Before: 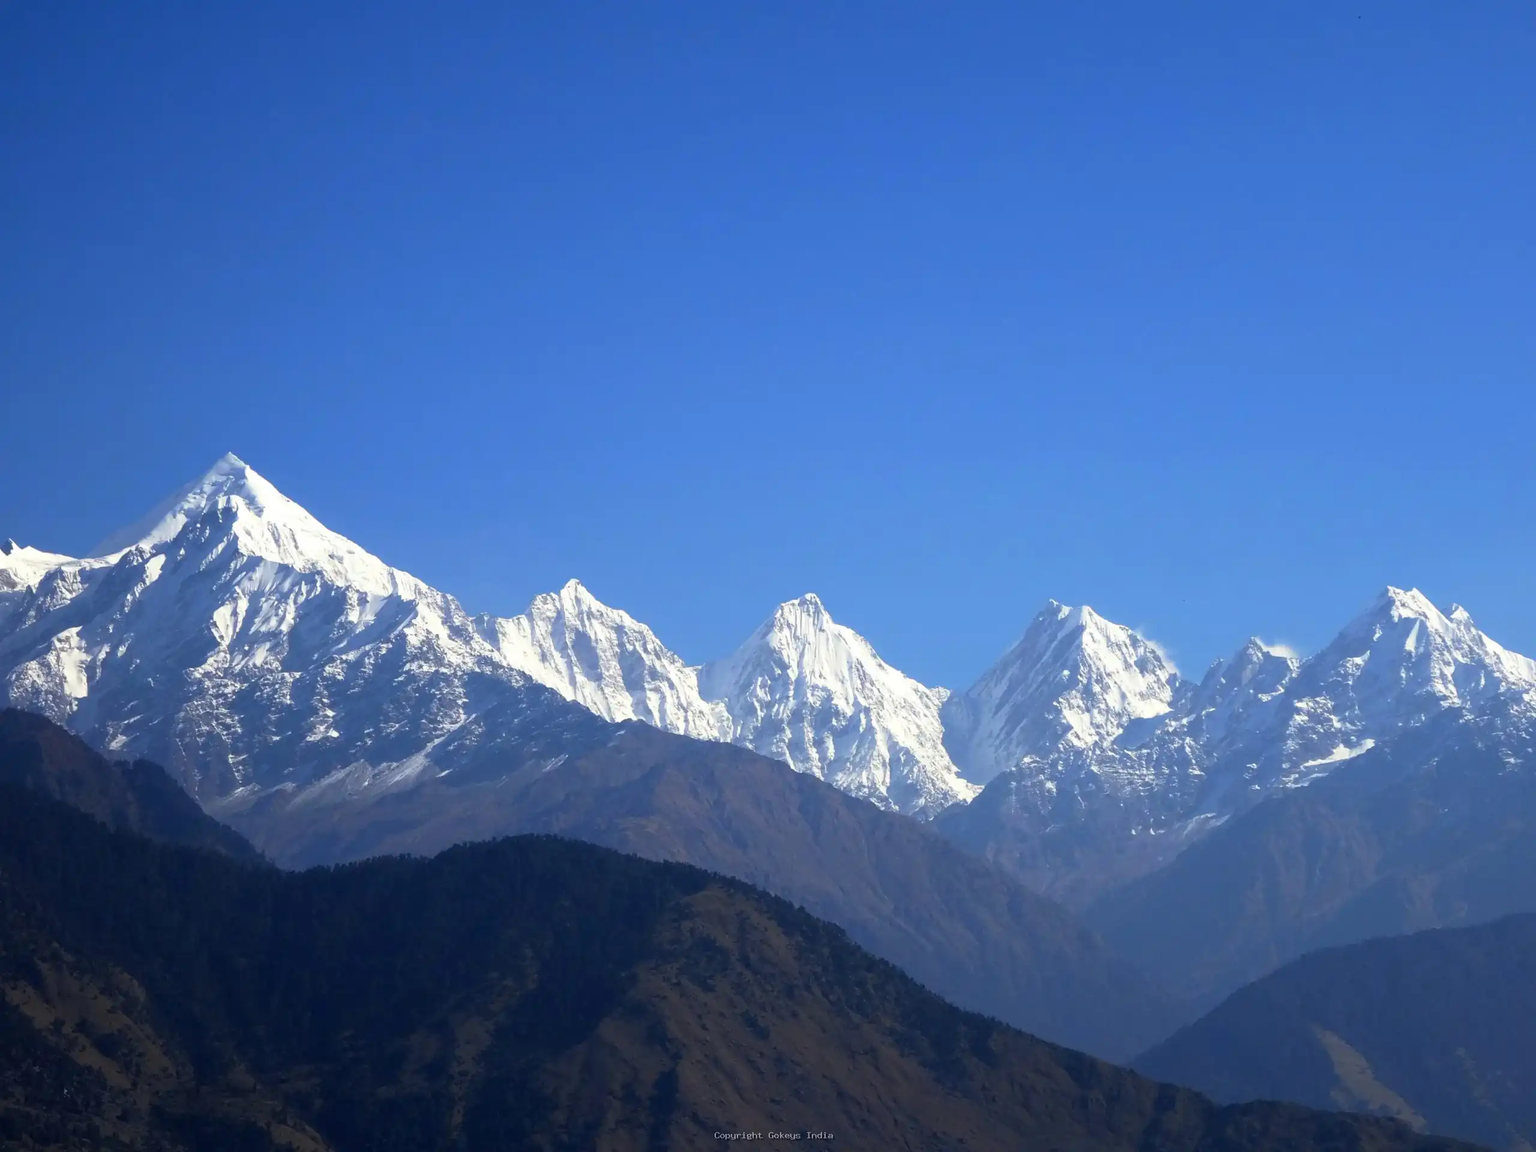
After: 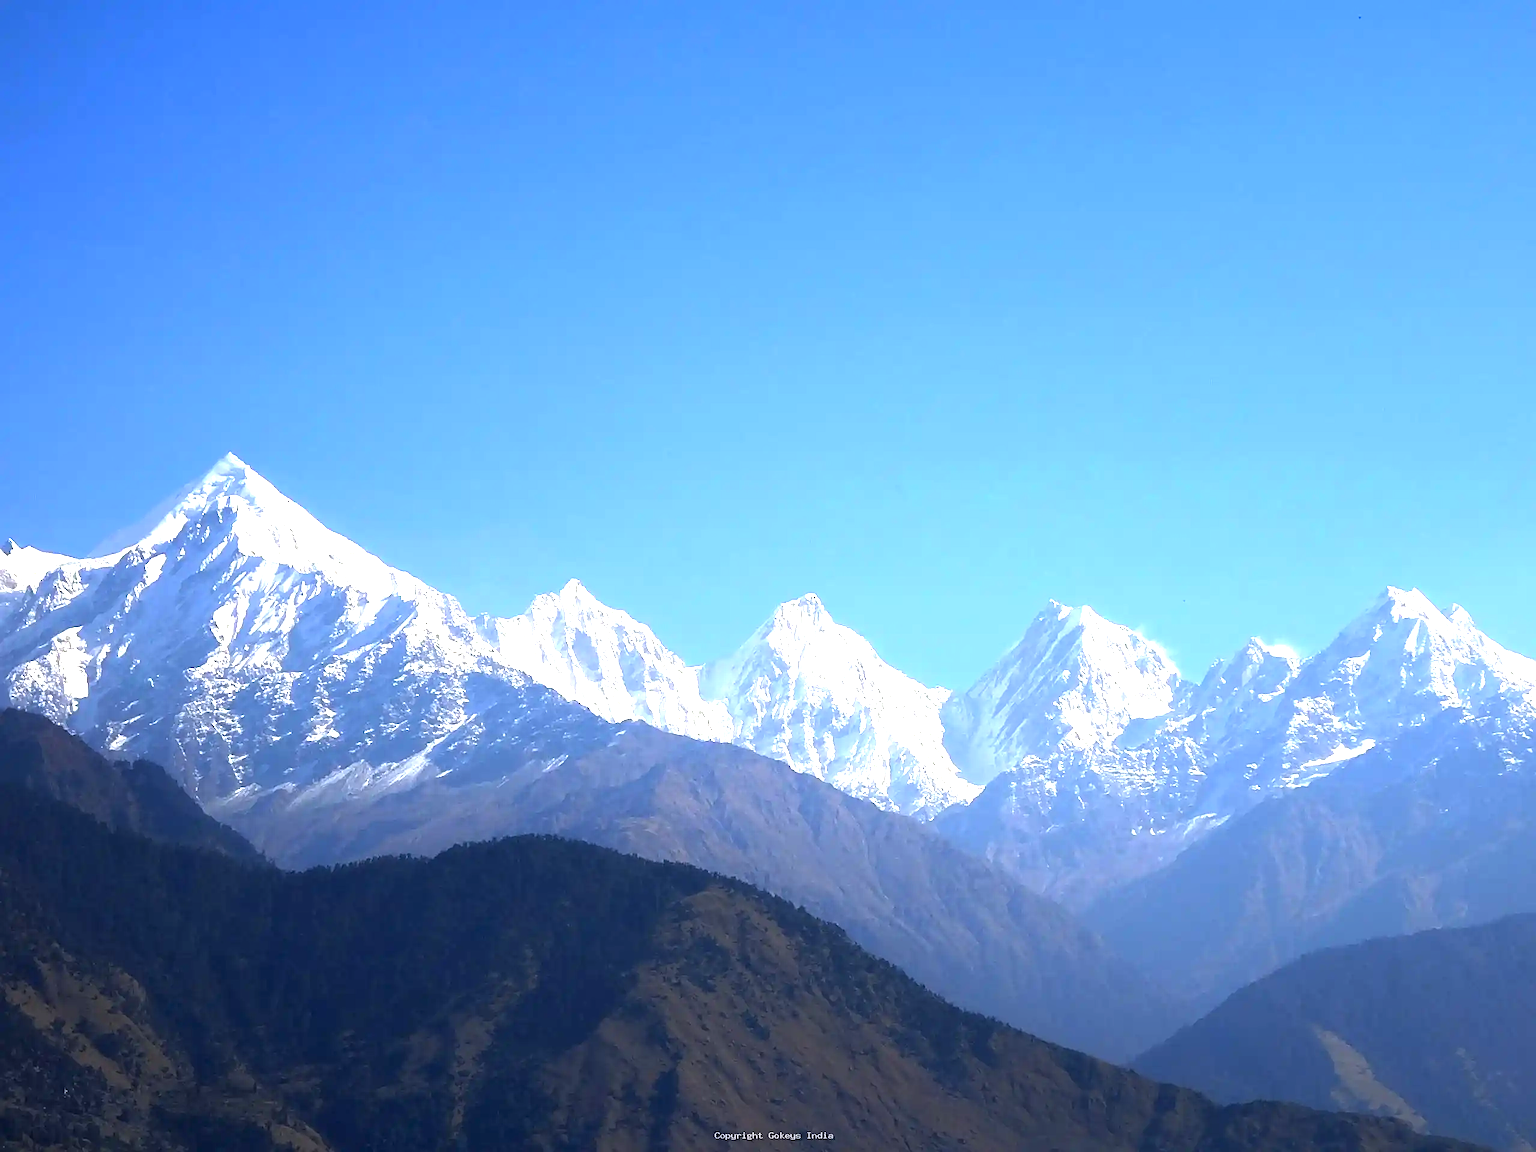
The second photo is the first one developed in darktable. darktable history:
sharpen: on, module defaults
exposure: black level correction 0, exposure 1.1 EV, compensate exposure bias true, compensate highlight preservation false
tone equalizer: -8 EV -0.001 EV, -7 EV 0.001 EV, -6 EV -0.002 EV, -5 EV -0.003 EV, -4 EV -0.062 EV, -3 EV -0.222 EV, -2 EV -0.267 EV, -1 EV 0.105 EV, +0 EV 0.303 EV
